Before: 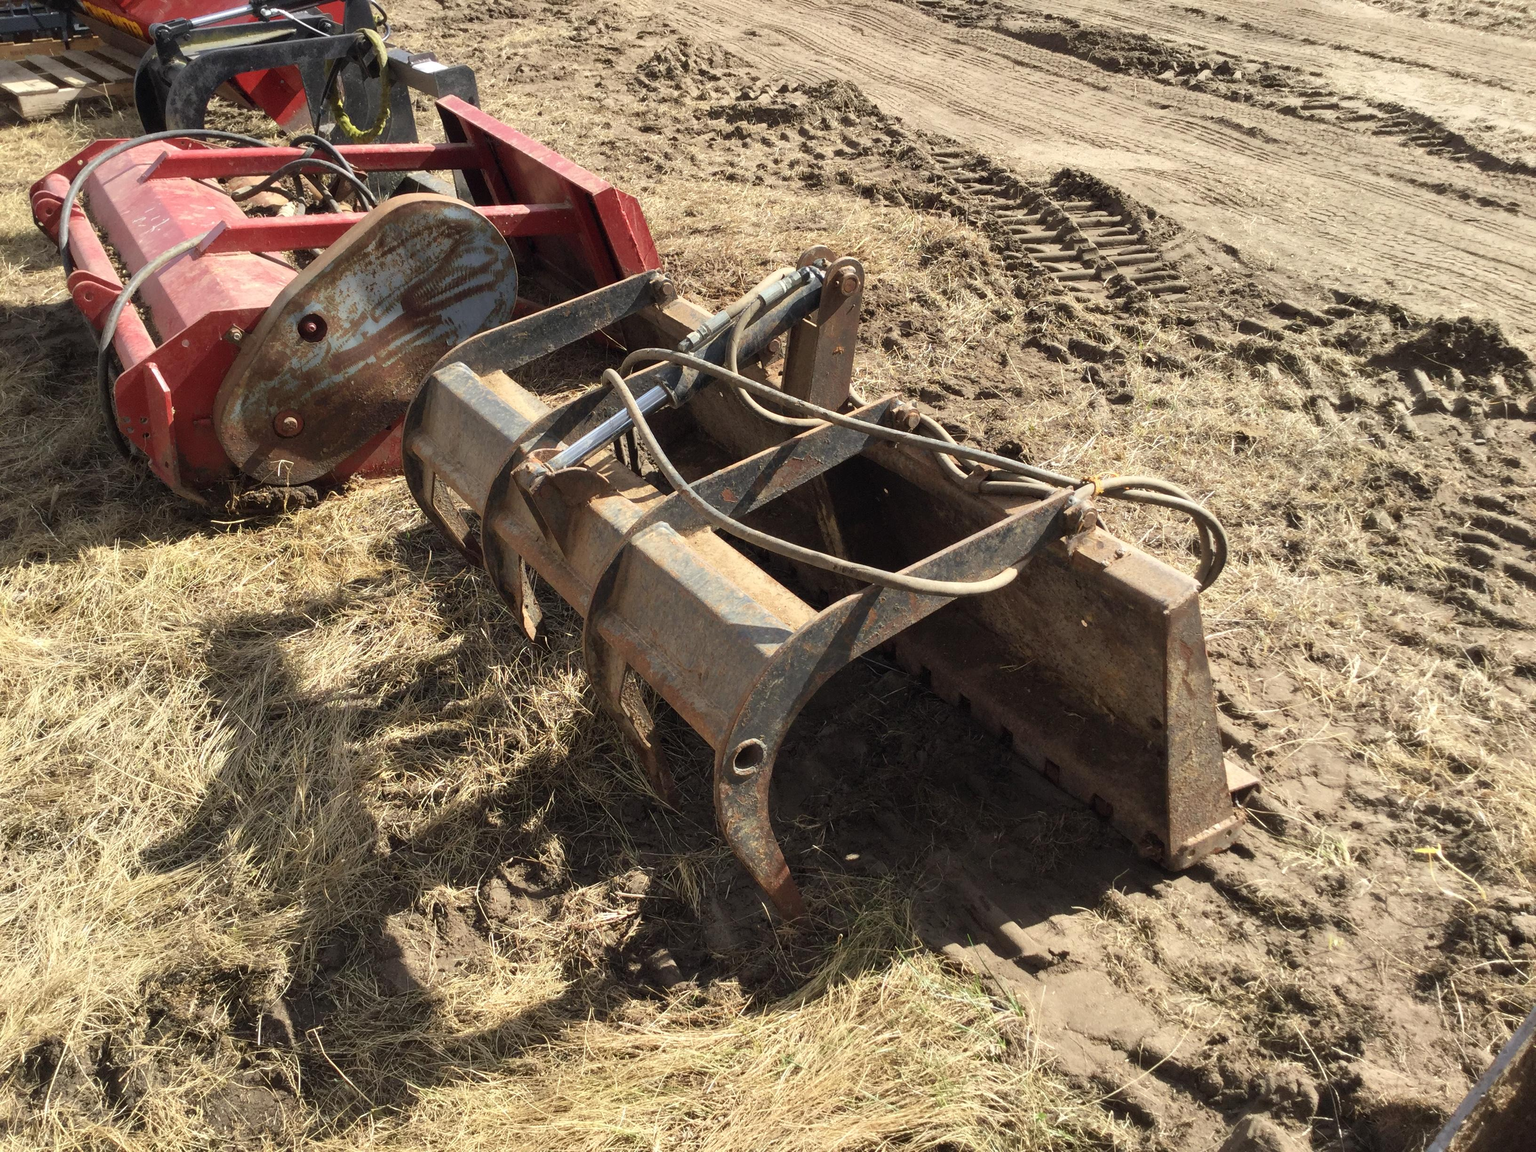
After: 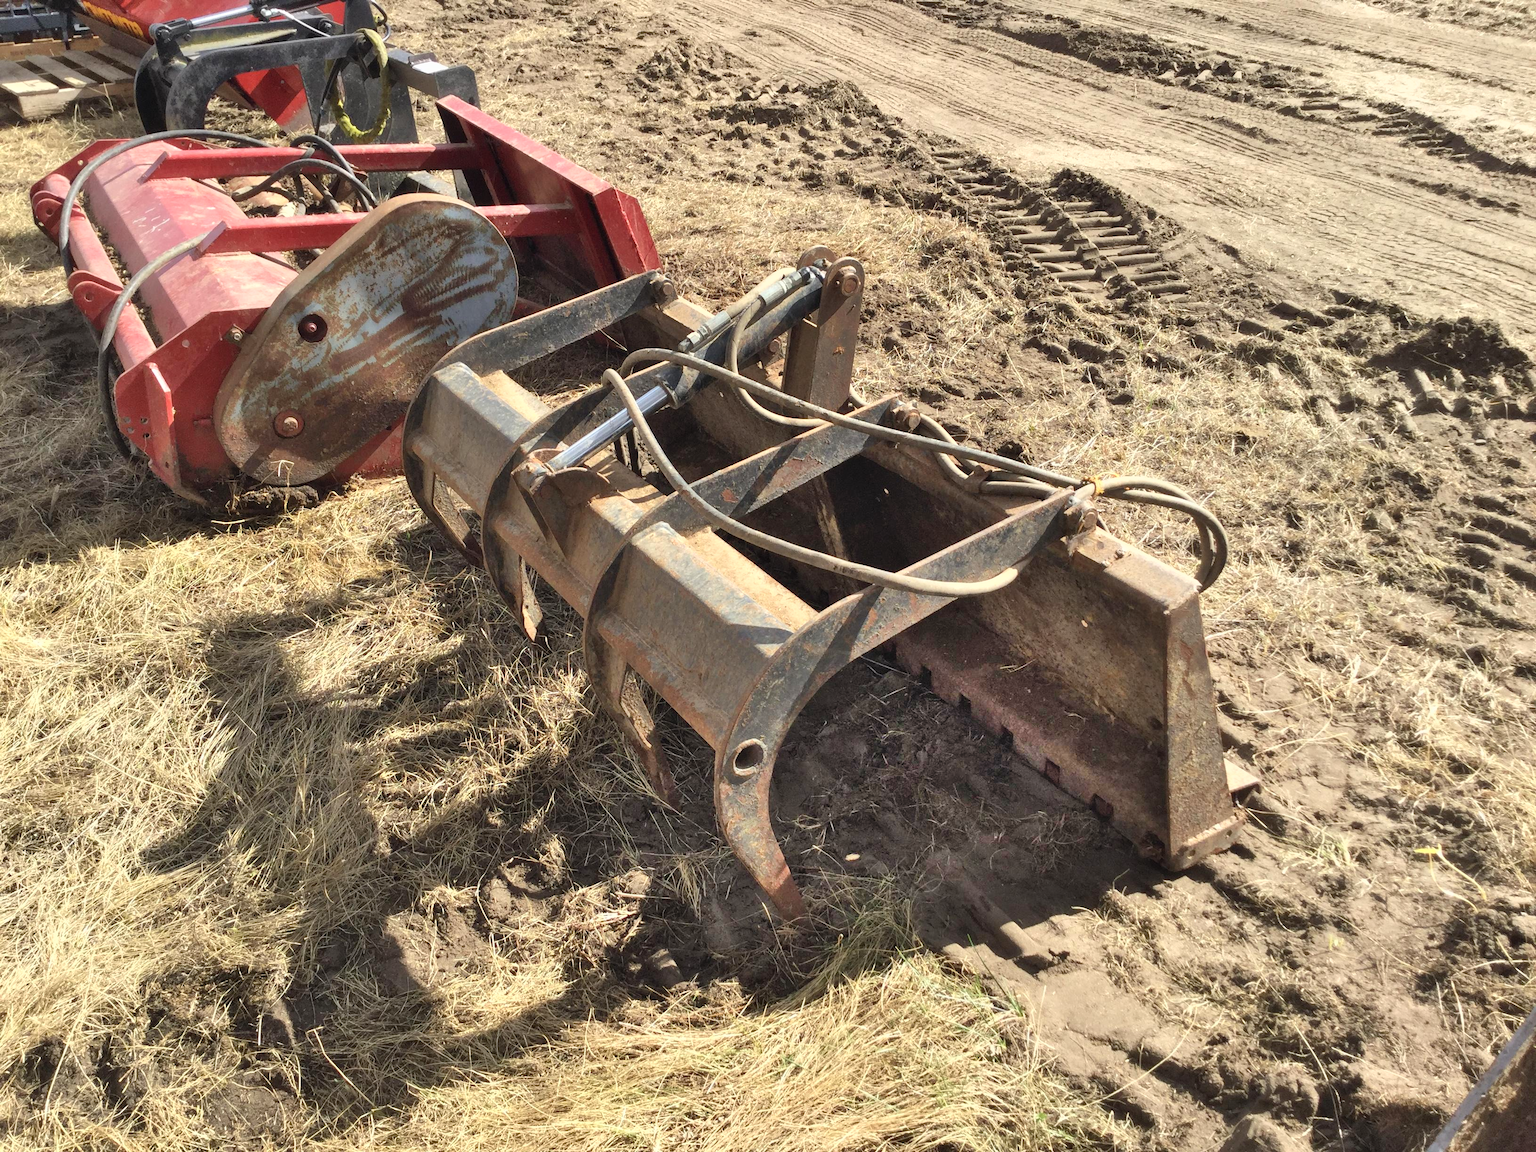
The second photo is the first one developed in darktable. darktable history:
shadows and highlights: shadows 75.71, highlights -25.16, soften with gaussian
local contrast: mode bilateral grid, contrast 100, coarseness 100, detail 89%, midtone range 0.2
exposure: exposure 0.212 EV, compensate exposure bias true, compensate highlight preservation false
